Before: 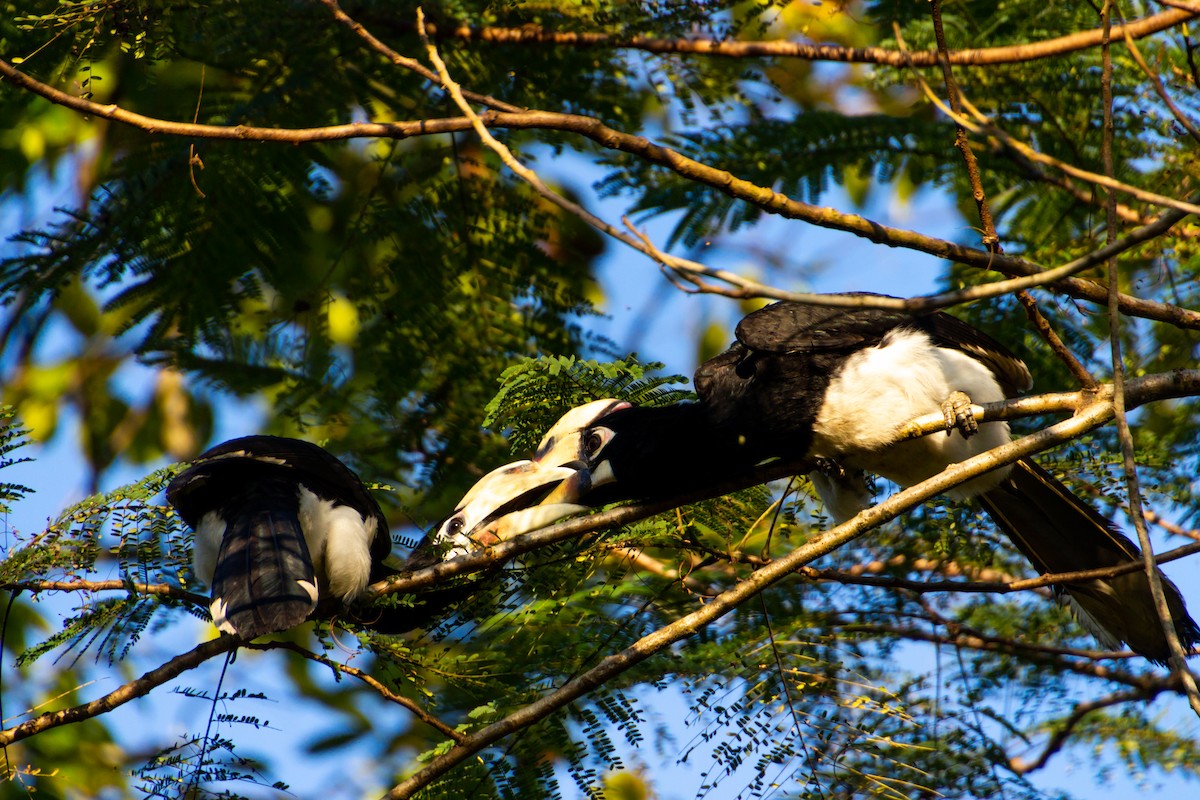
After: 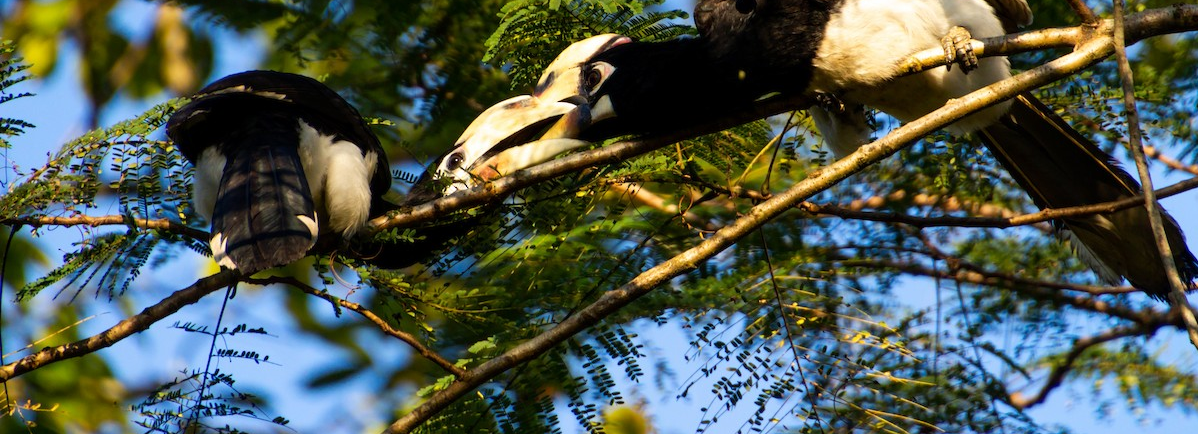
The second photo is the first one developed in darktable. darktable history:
crop and rotate: top 45.652%, right 0.106%
